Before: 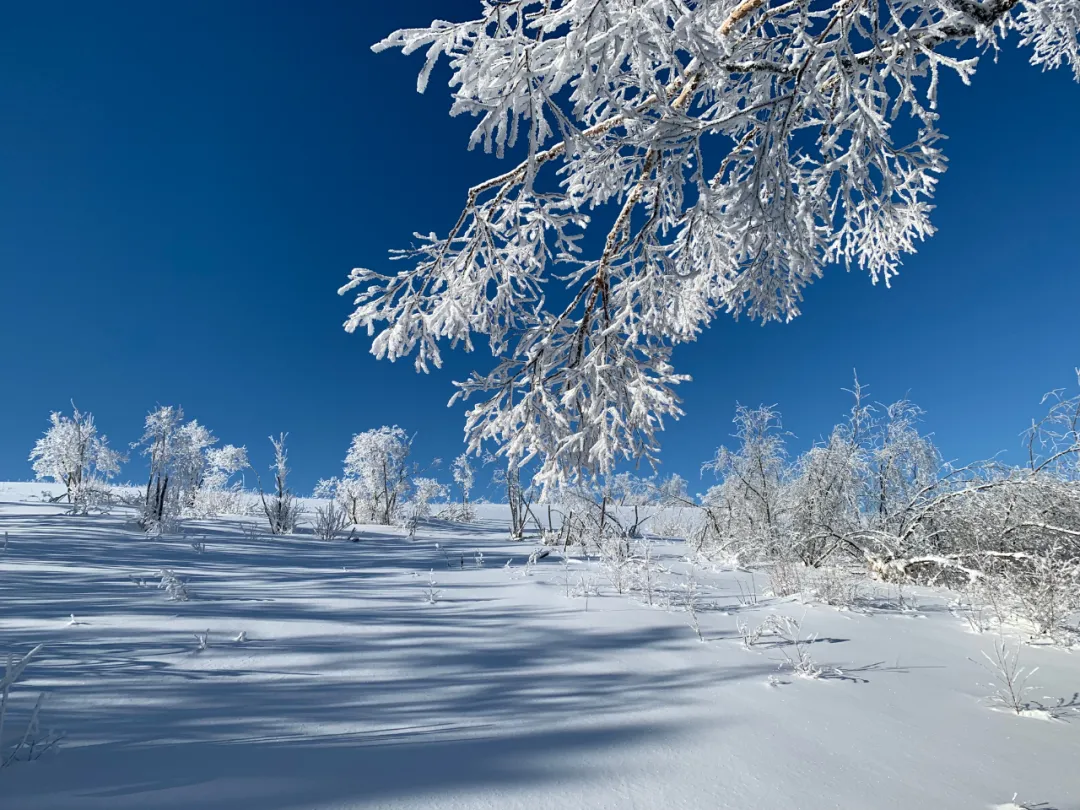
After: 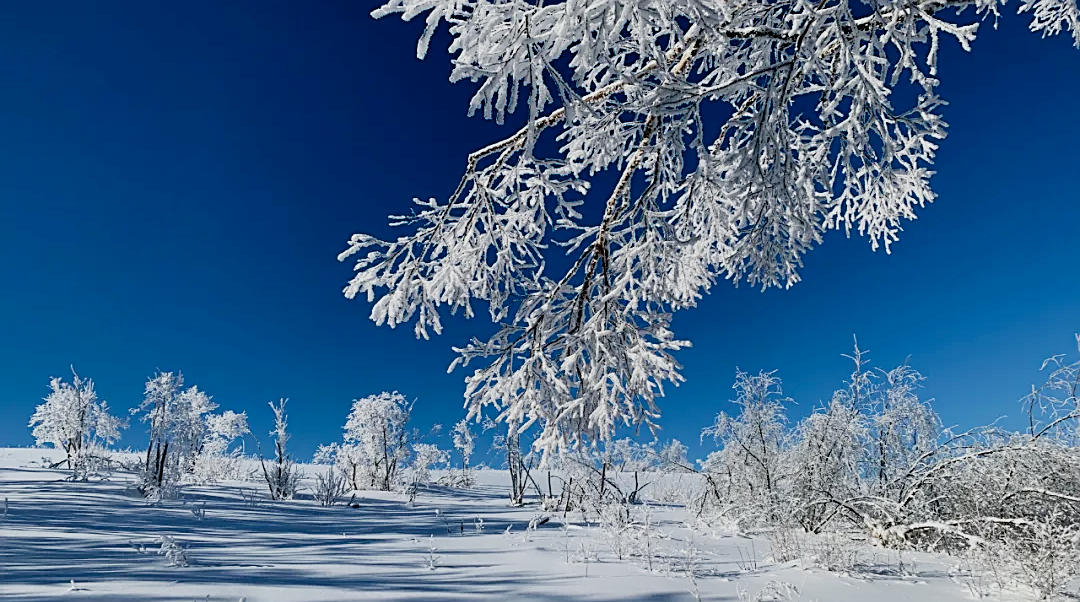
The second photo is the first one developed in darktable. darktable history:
tone equalizer: -8 EV -0.388 EV, -7 EV -0.425 EV, -6 EV -0.326 EV, -5 EV -0.25 EV, -3 EV 0.219 EV, -2 EV 0.353 EV, -1 EV 0.415 EV, +0 EV 0.397 EV, smoothing diameter 24.82%, edges refinement/feathering 14.73, preserve details guided filter
filmic rgb: middle gray luminance 29.16%, black relative exposure -10.38 EV, white relative exposure 5.5 EV, target black luminance 0%, hardness 3.96, latitude 2.72%, contrast 1.129, highlights saturation mix 3.82%, shadows ↔ highlights balance 15.55%, add noise in highlights 0.001, preserve chrominance no, color science v3 (2019), use custom middle-gray values true, contrast in highlights soft
crop: top 4.287%, bottom 21.348%
sharpen: amount 0.497
levels: mode automatic, levels [0.062, 0.494, 0.925]
